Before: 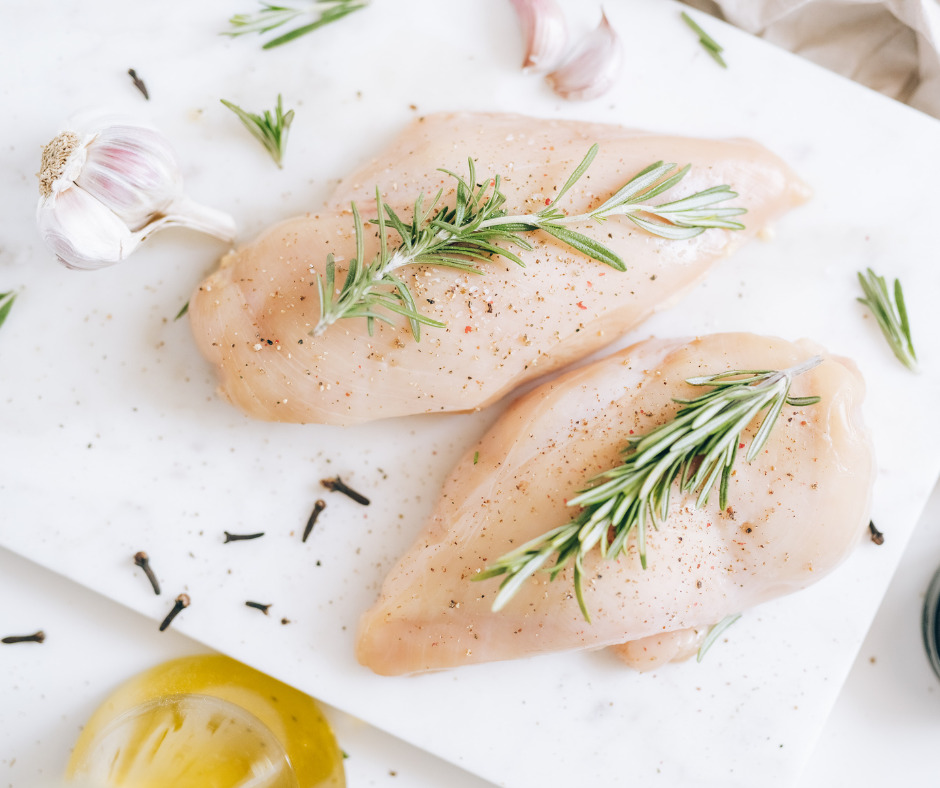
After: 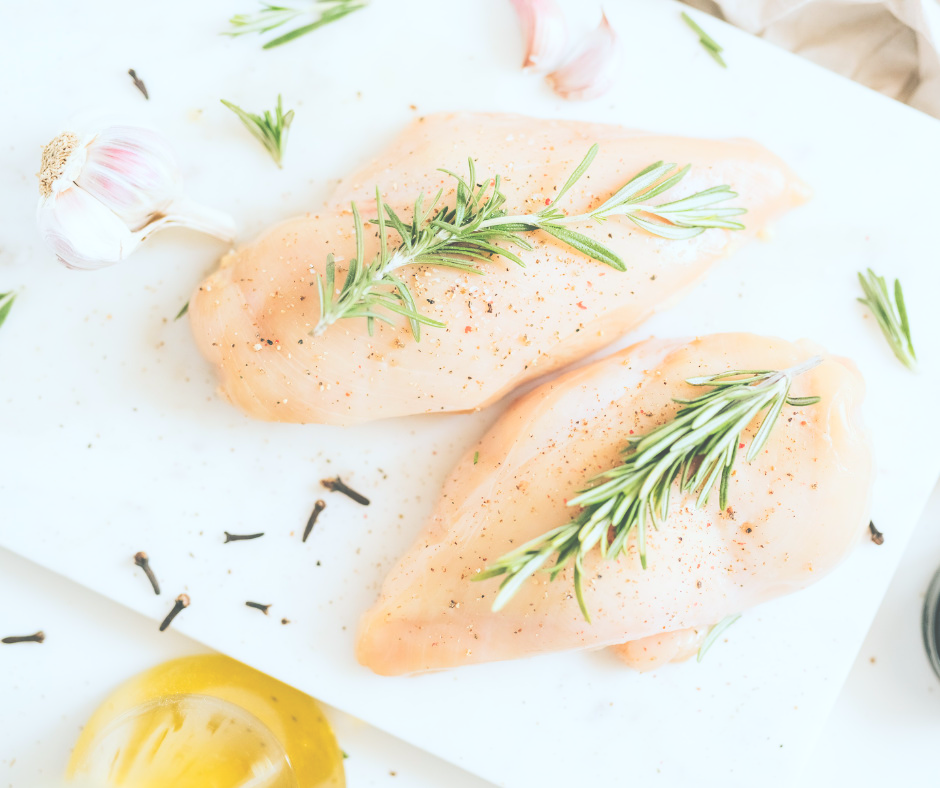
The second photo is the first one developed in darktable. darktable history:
white balance: red 1, blue 1
exposure: black level correction -0.041, exposure 0.064 EV, compensate highlight preservation false
color balance: lift [1.004, 1.002, 1.002, 0.998], gamma [1, 1.007, 1.002, 0.993], gain [1, 0.977, 1.013, 1.023], contrast -3.64%
contrast brightness saturation: contrast 0.2, brightness 0.16, saturation 0.22
